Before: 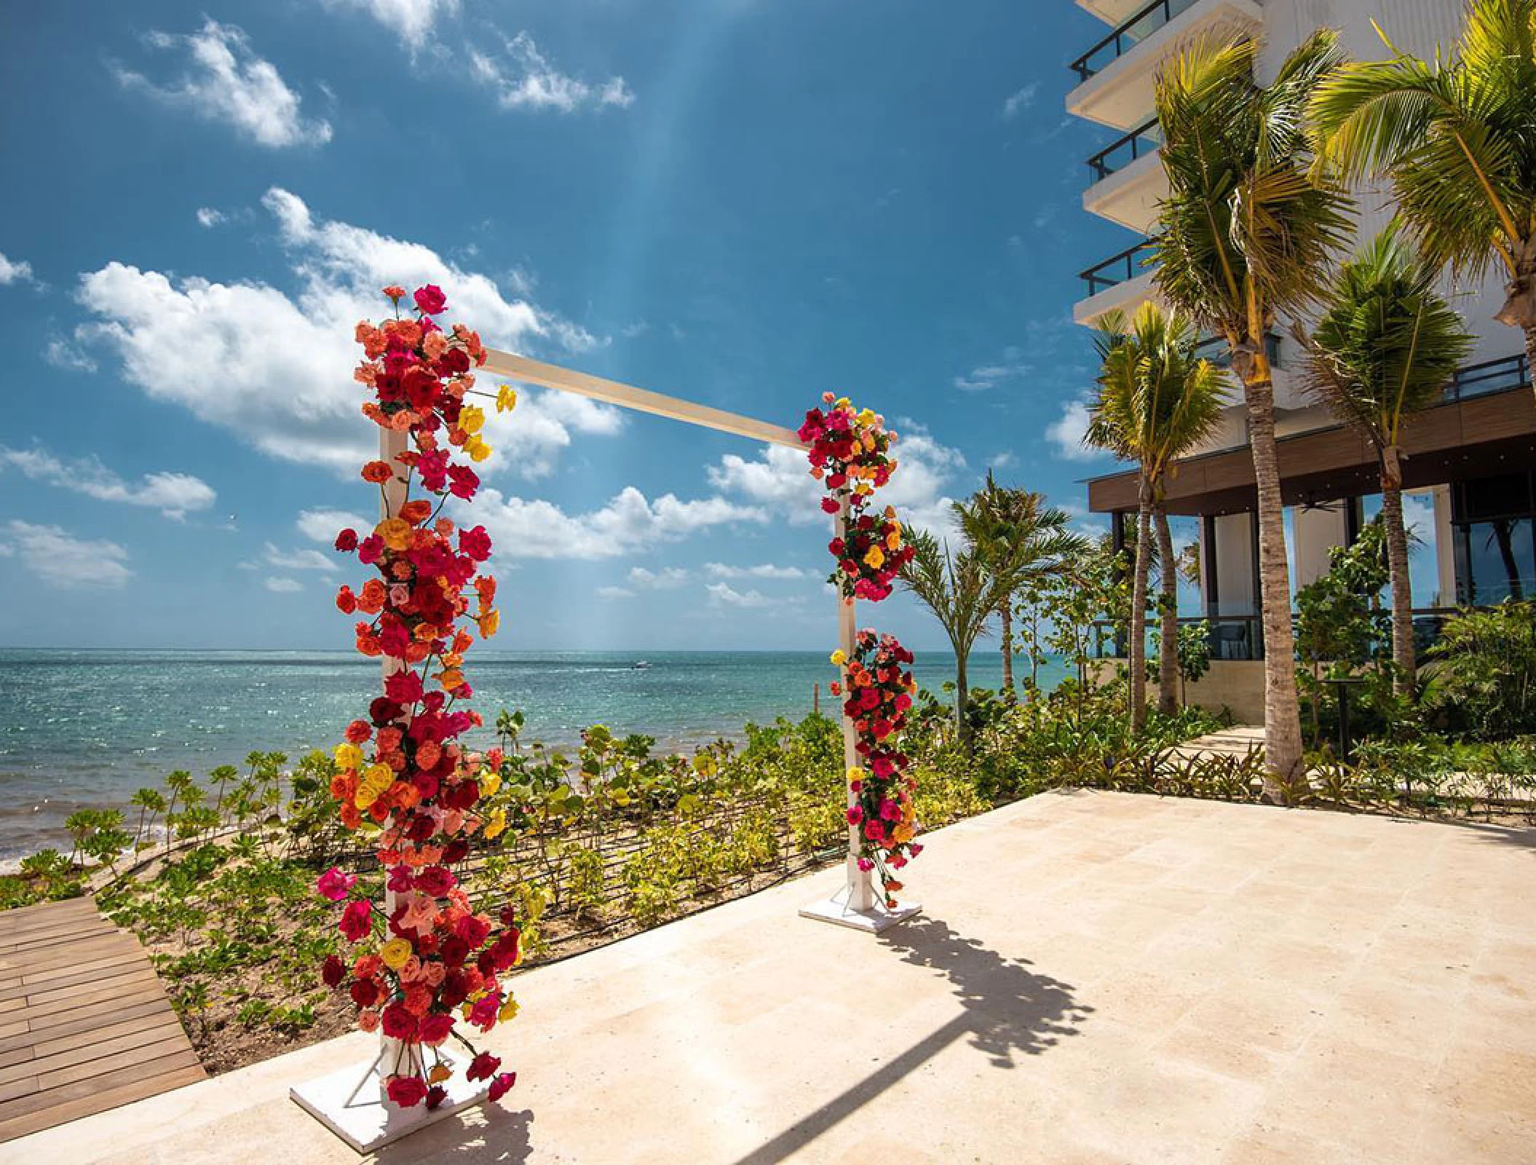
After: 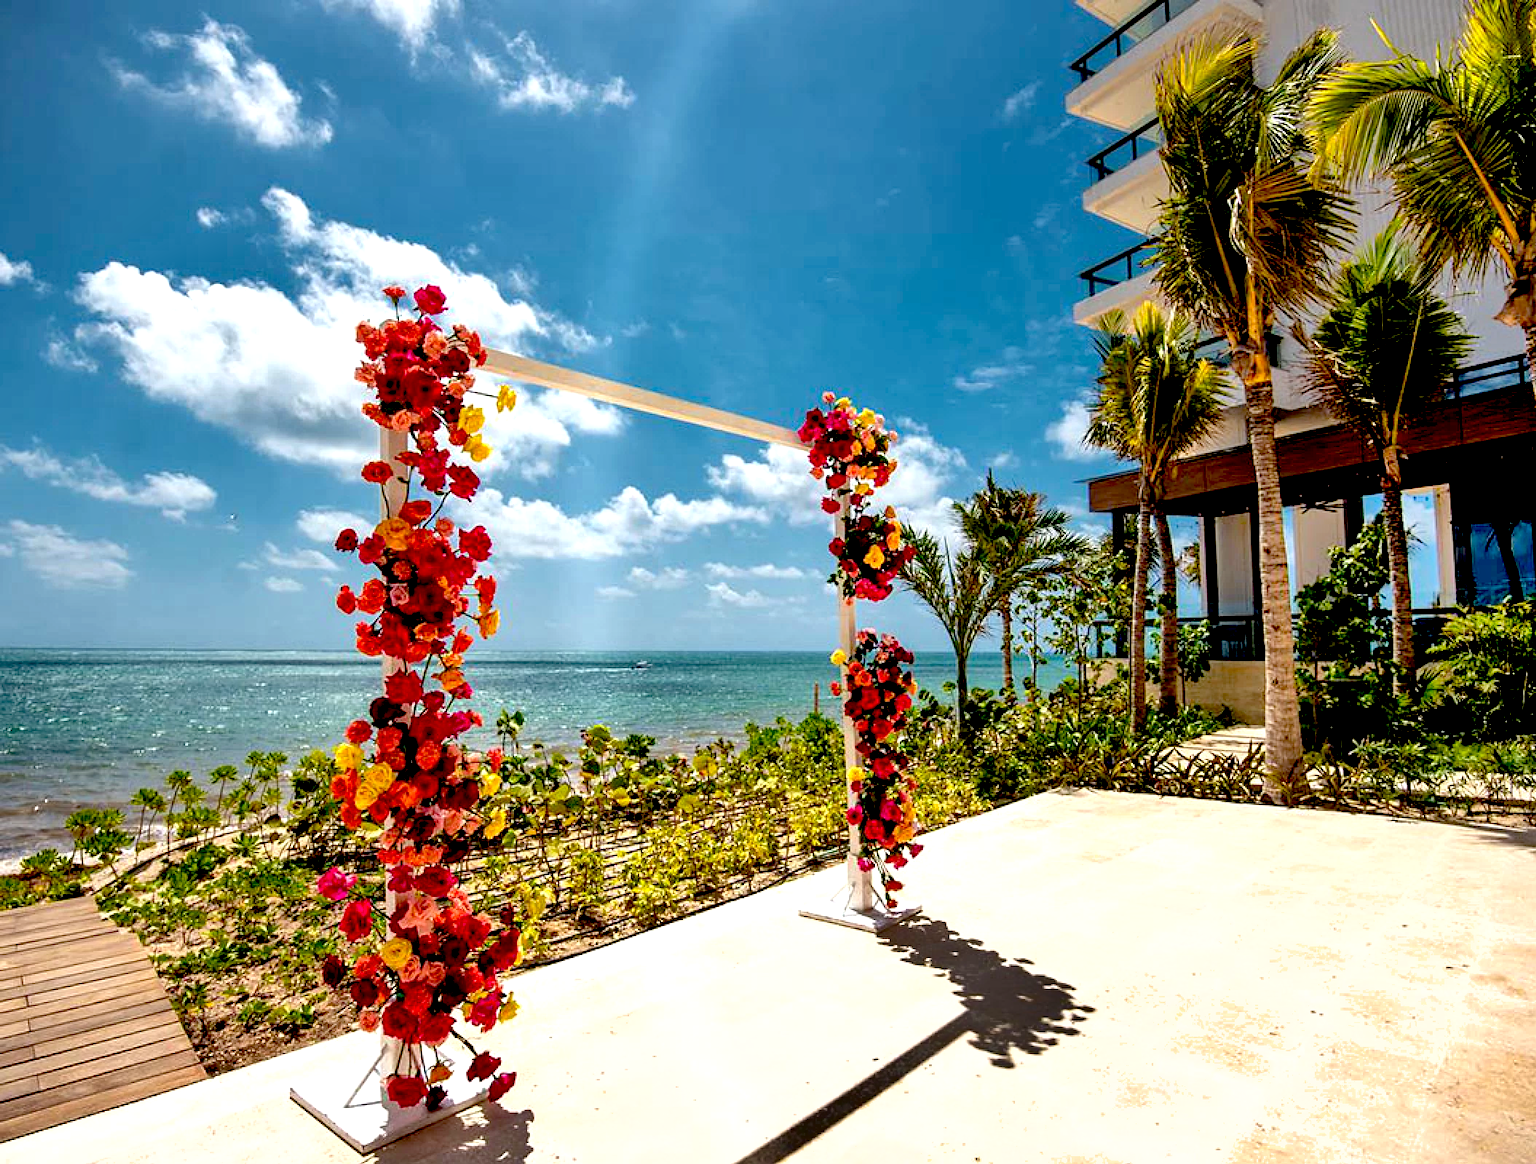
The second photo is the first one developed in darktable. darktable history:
shadows and highlights: shadows 33.58, highlights -47.61, compress 49.81%, soften with gaussian
tone equalizer: on, module defaults
exposure: black level correction 0.039, exposure 0.499 EV, compensate highlight preservation false
